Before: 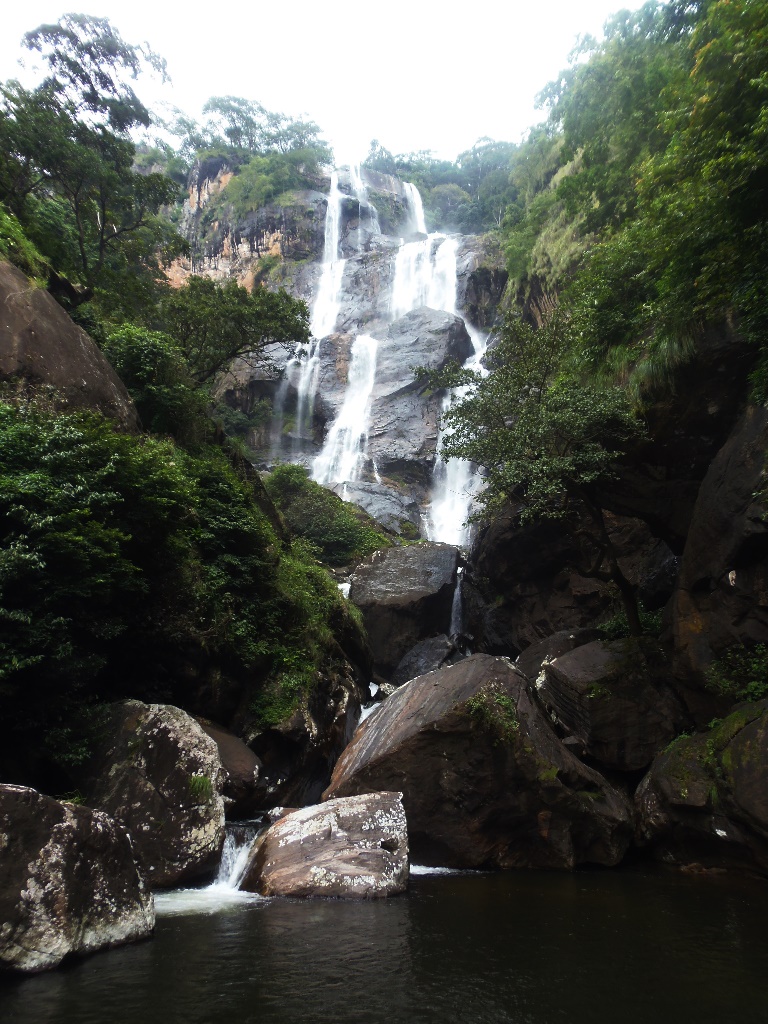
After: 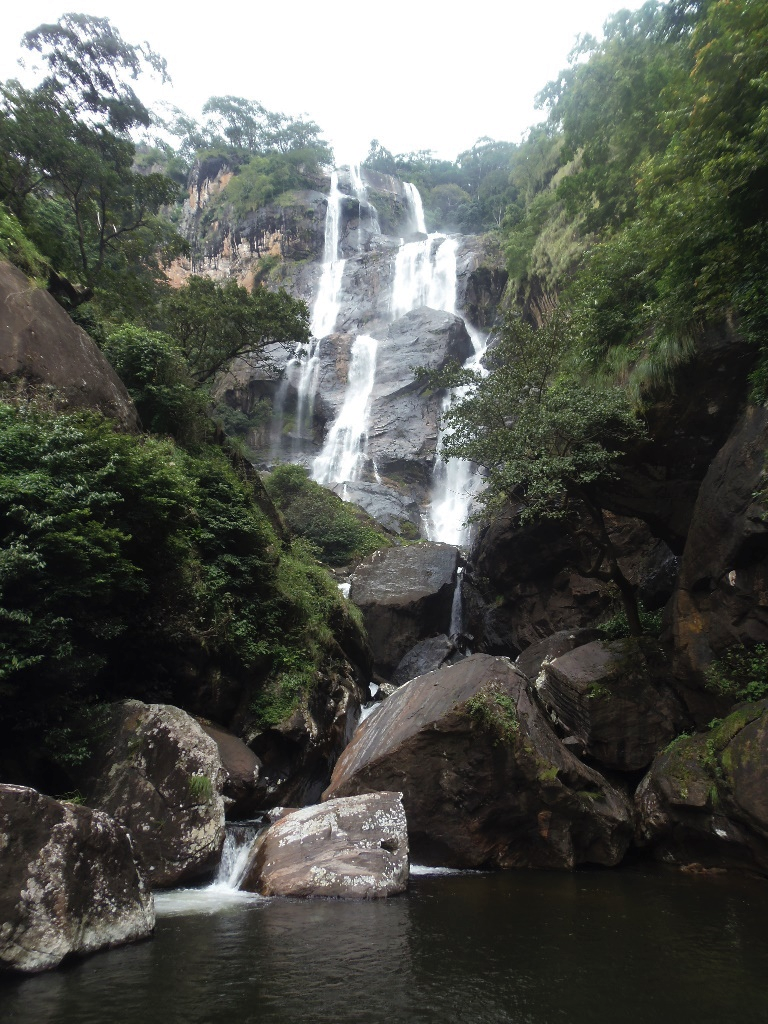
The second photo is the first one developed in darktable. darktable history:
shadows and highlights: on, module defaults
contrast brightness saturation: contrast 0.06, brightness -0.01, saturation -0.23
